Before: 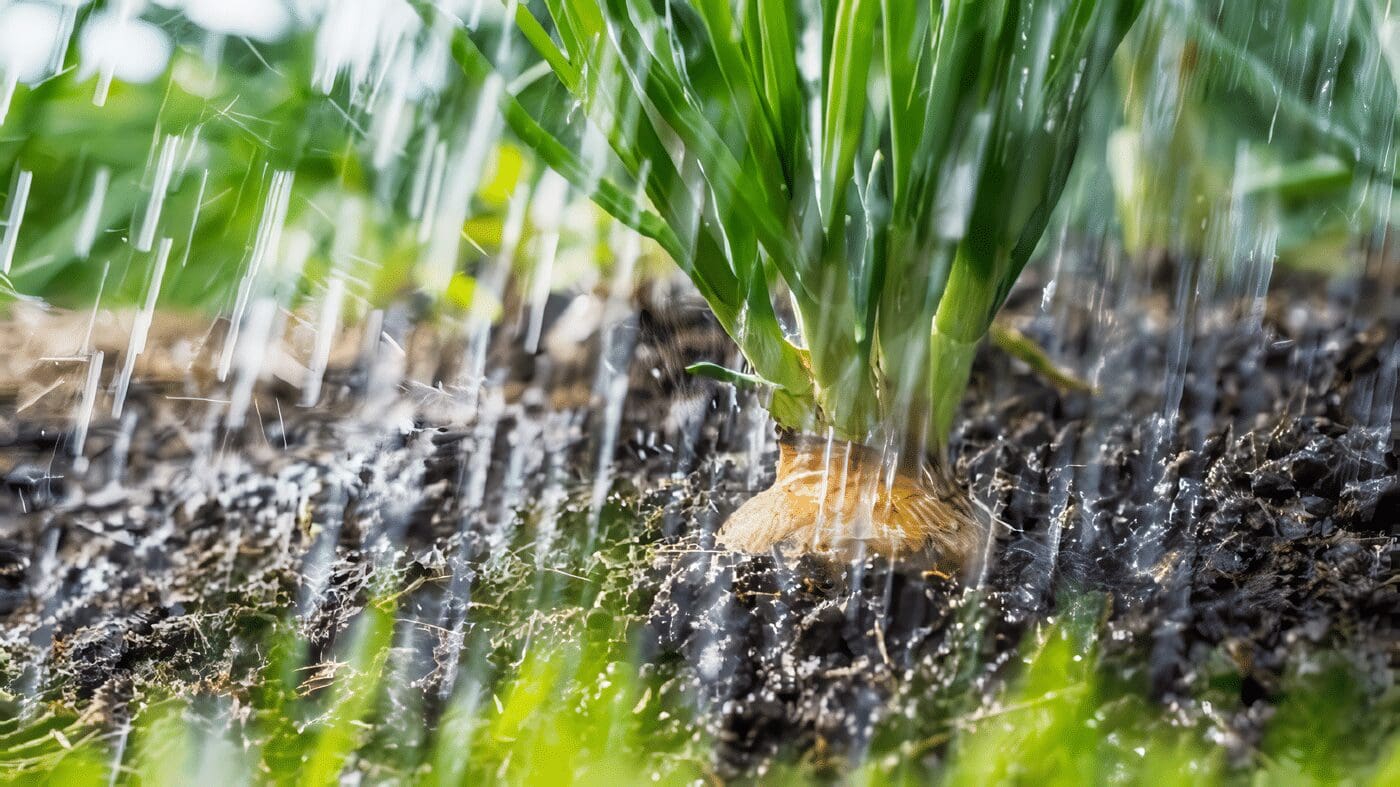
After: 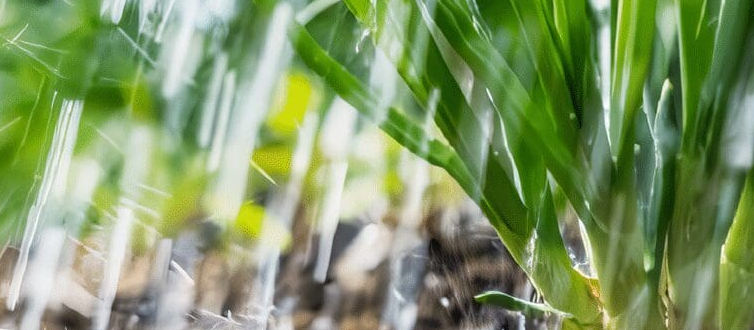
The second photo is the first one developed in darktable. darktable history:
crop: left 15.114%, top 9.06%, right 30.97%, bottom 48.944%
